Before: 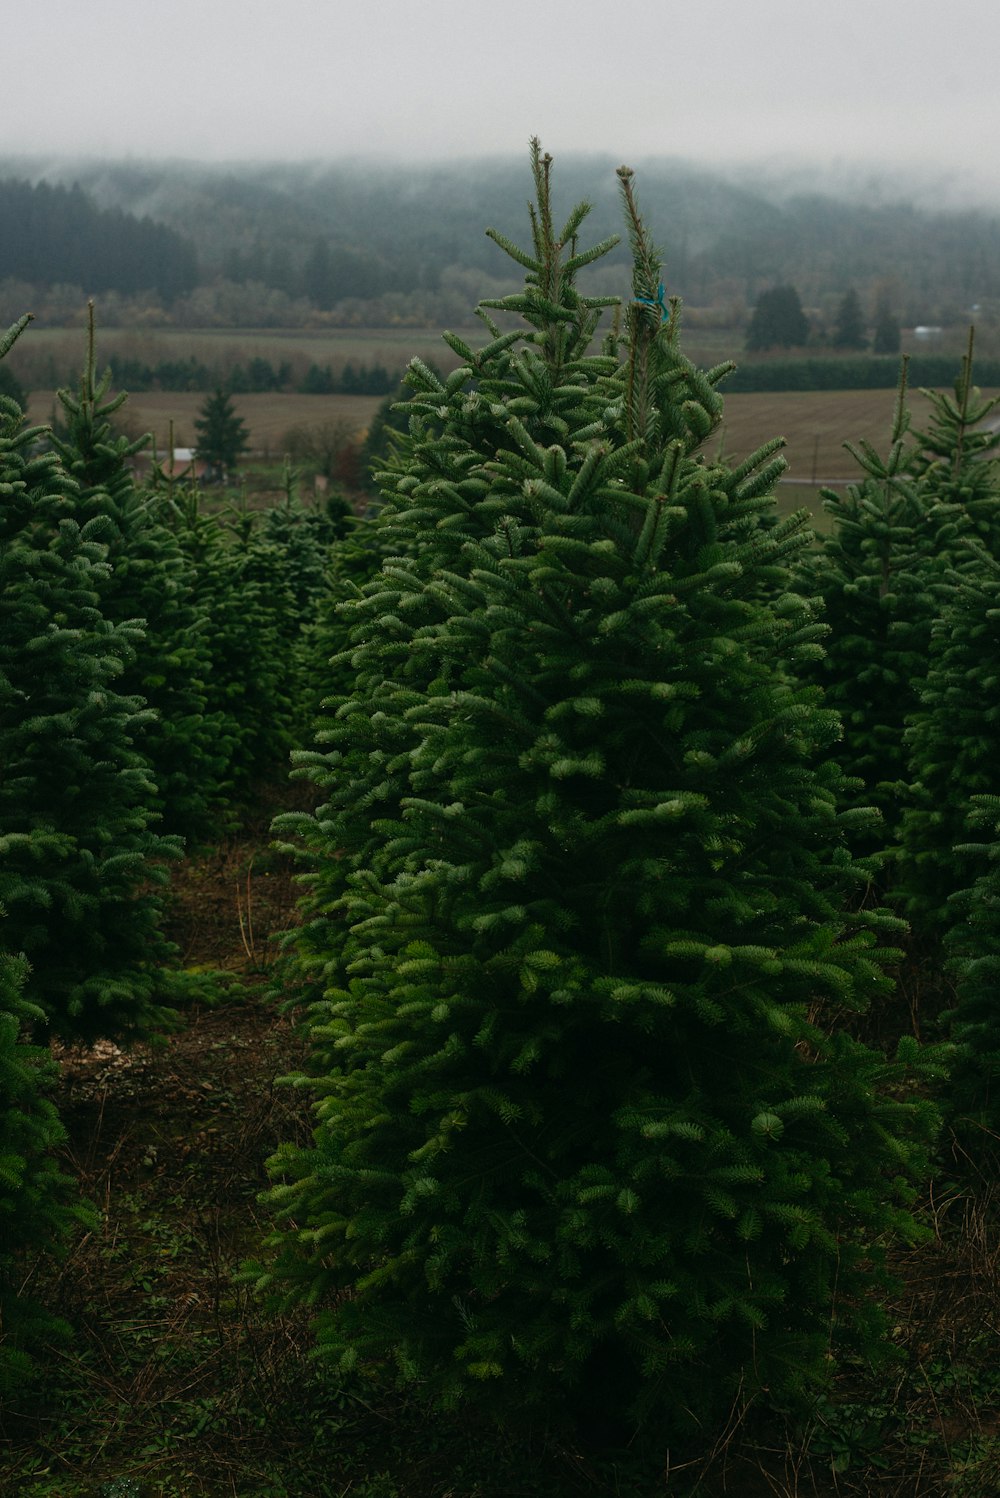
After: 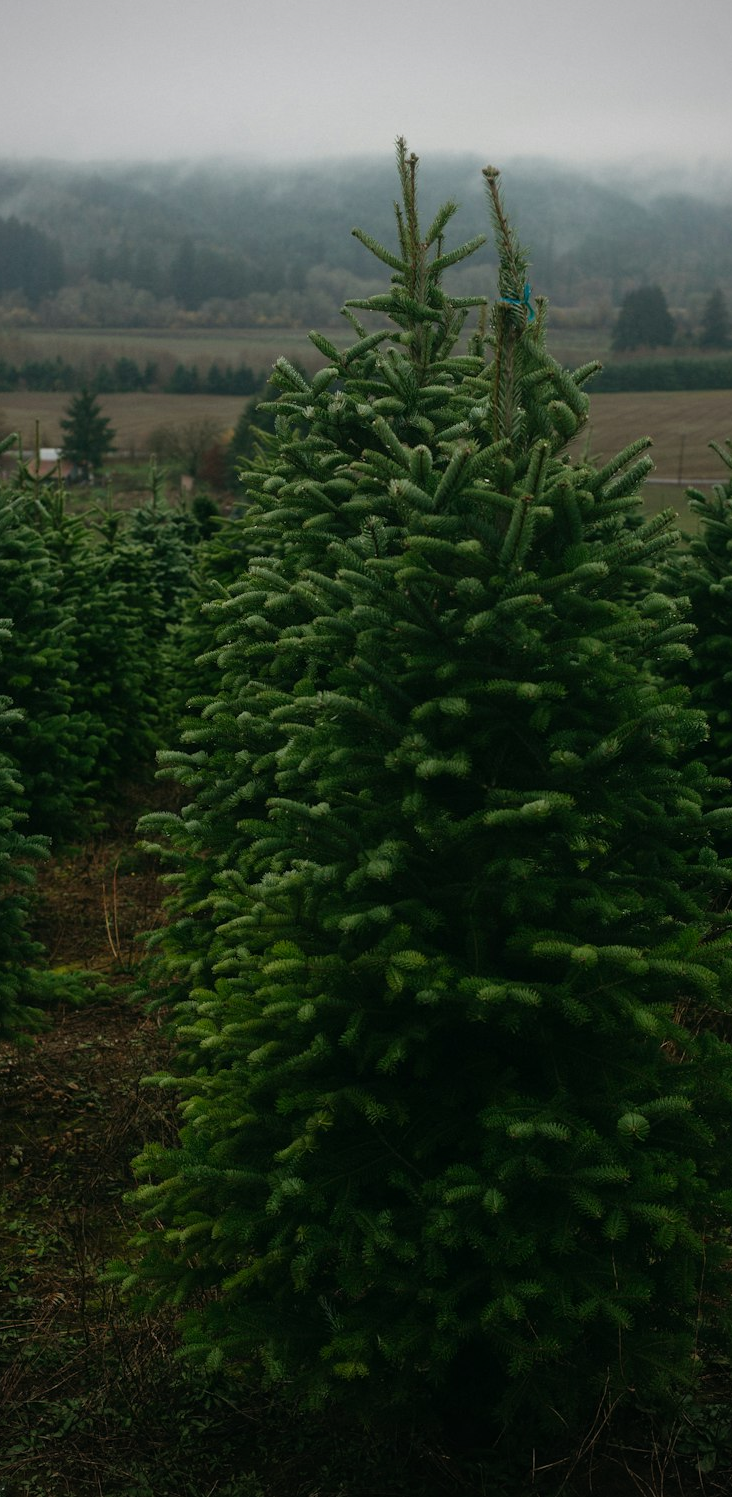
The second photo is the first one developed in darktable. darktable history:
crop: left 13.443%, right 13.31%
vignetting: on, module defaults
